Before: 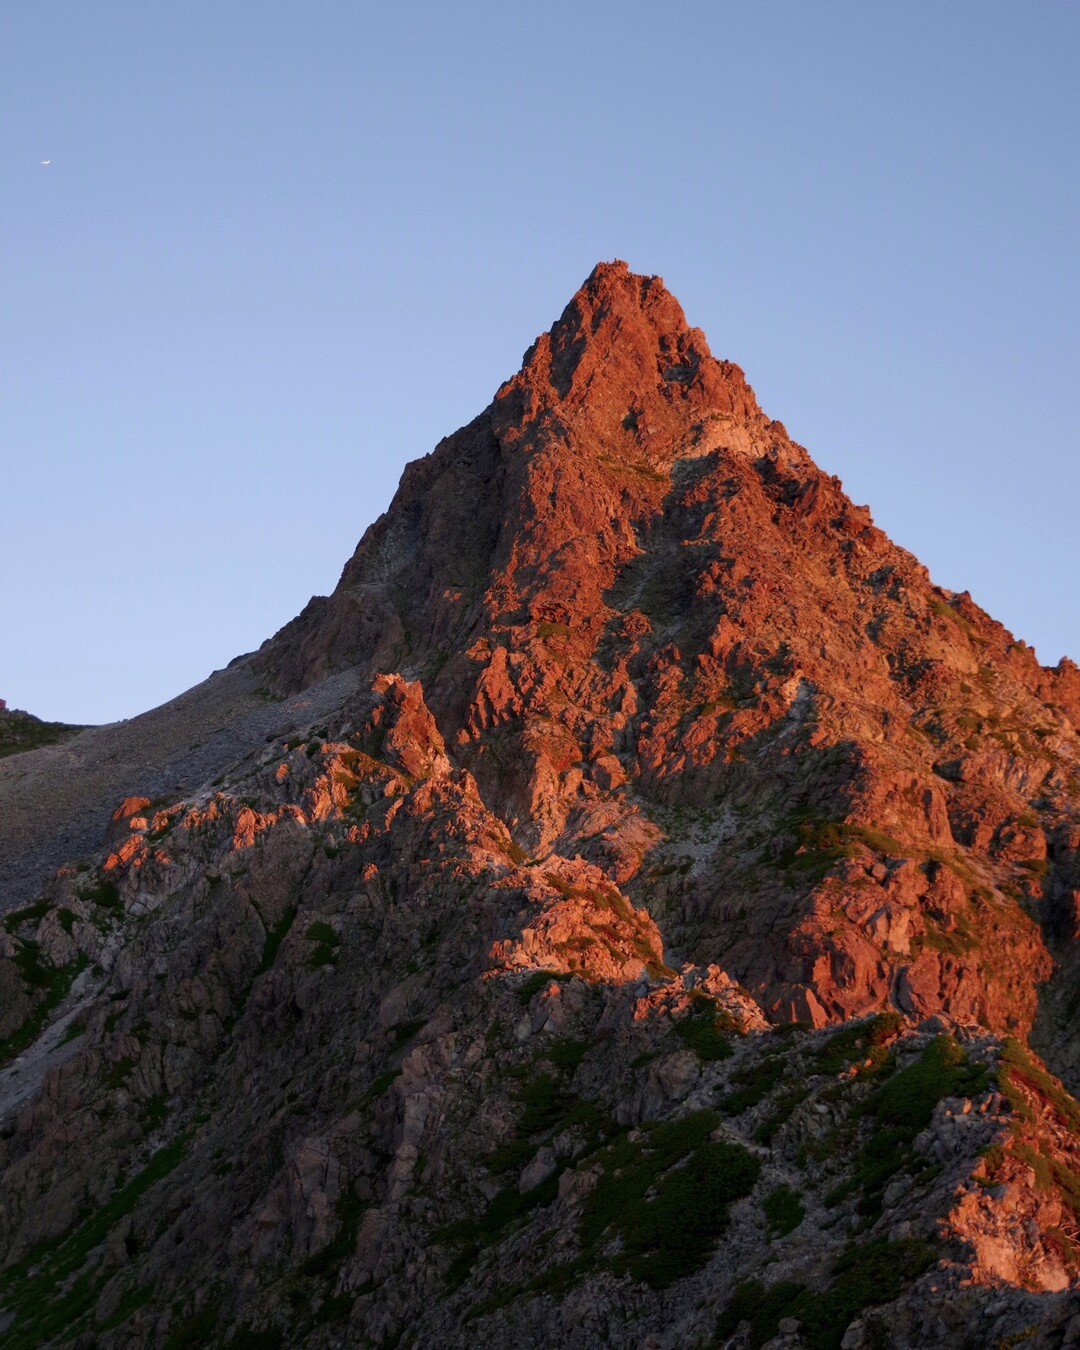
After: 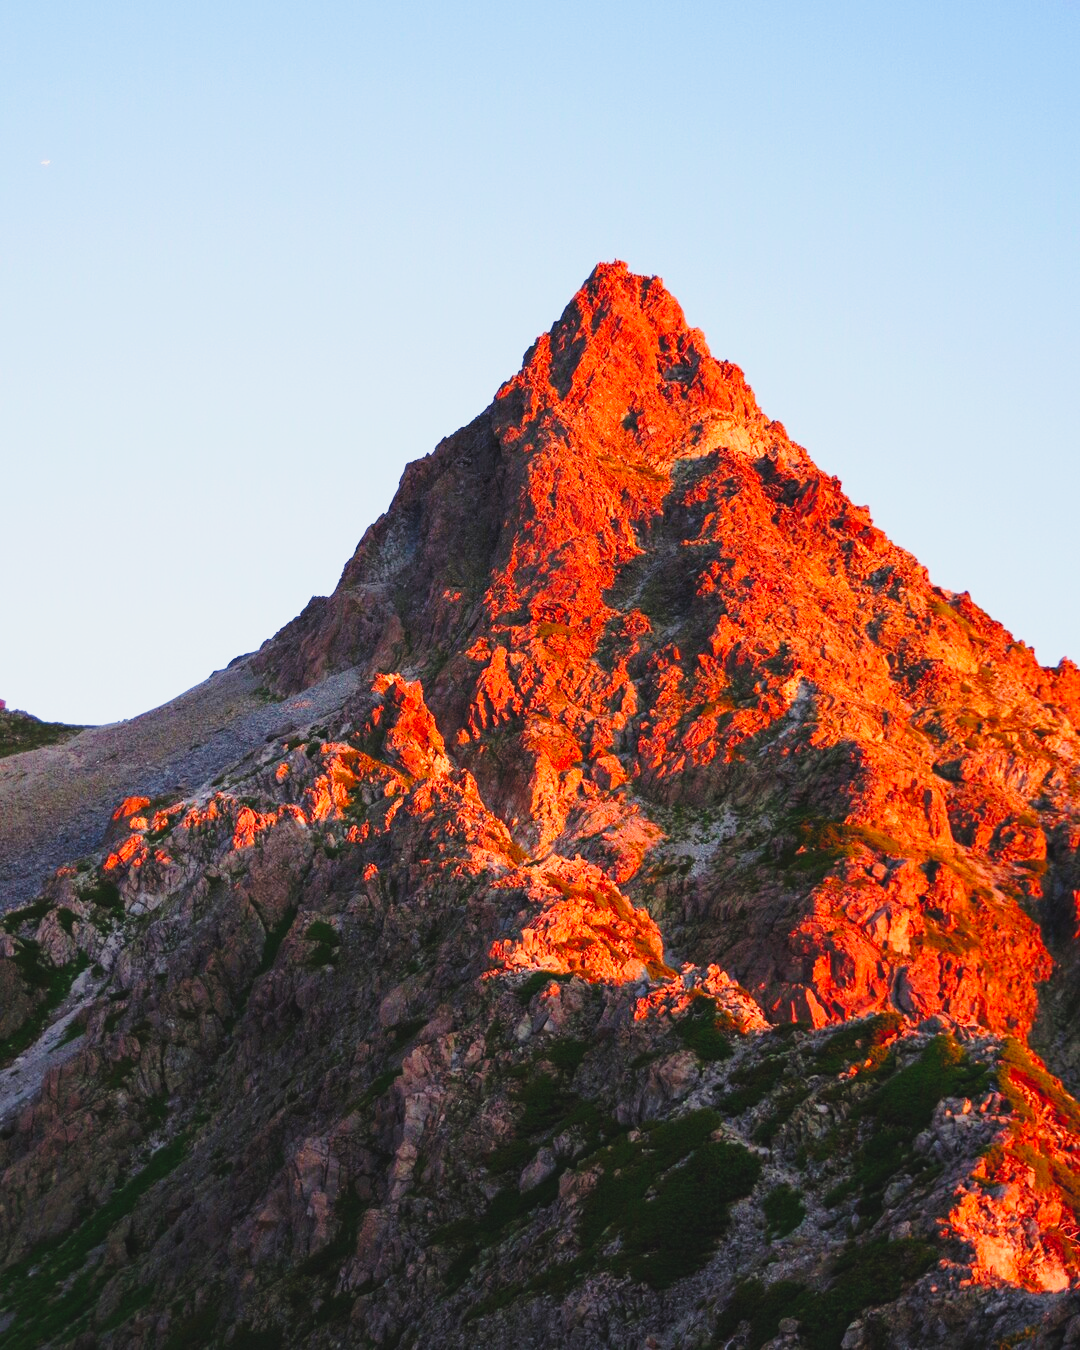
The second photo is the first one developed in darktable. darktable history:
contrast brightness saturation: contrast -0.1, brightness 0.05, saturation 0.08
base curve: curves: ch0 [(0, 0) (0.026, 0.03) (0.109, 0.232) (0.351, 0.748) (0.669, 0.968) (1, 1)], preserve colors none
